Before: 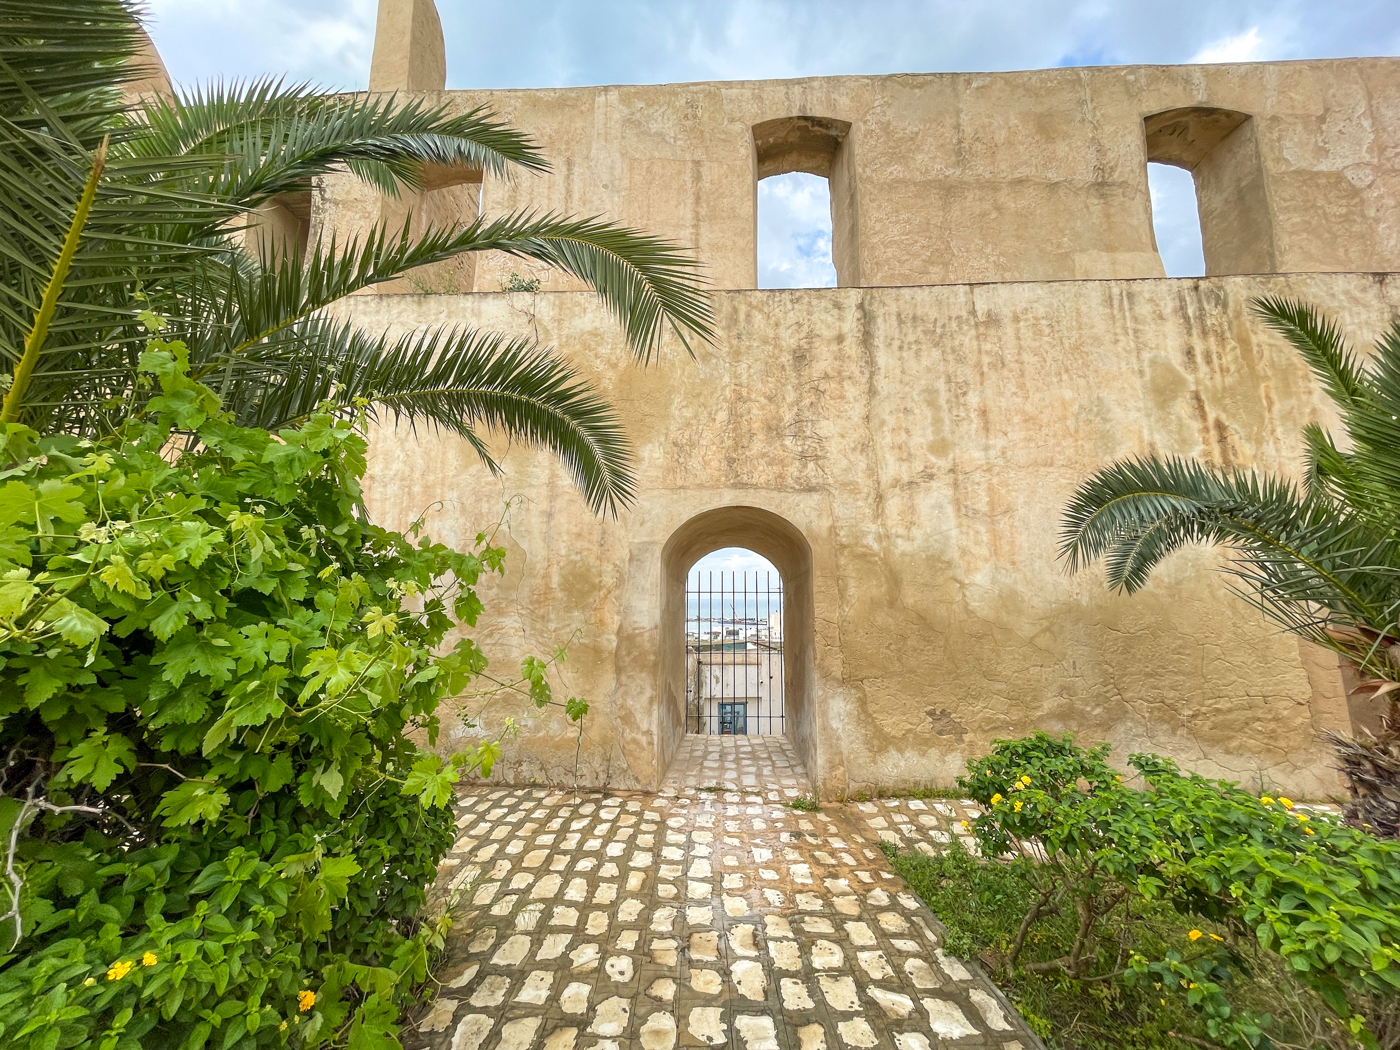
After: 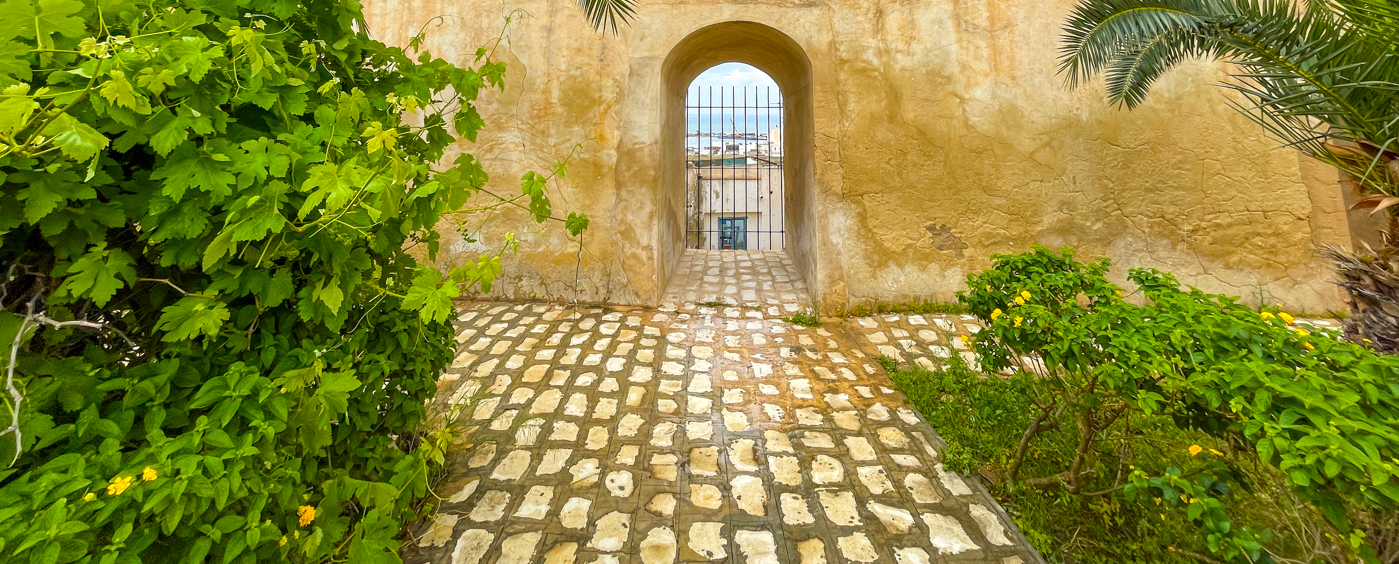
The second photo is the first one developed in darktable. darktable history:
color balance rgb: linear chroma grading › global chroma 10%, perceptual saturation grading › global saturation 30%, global vibrance 10%
crop and rotate: top 46.237%
